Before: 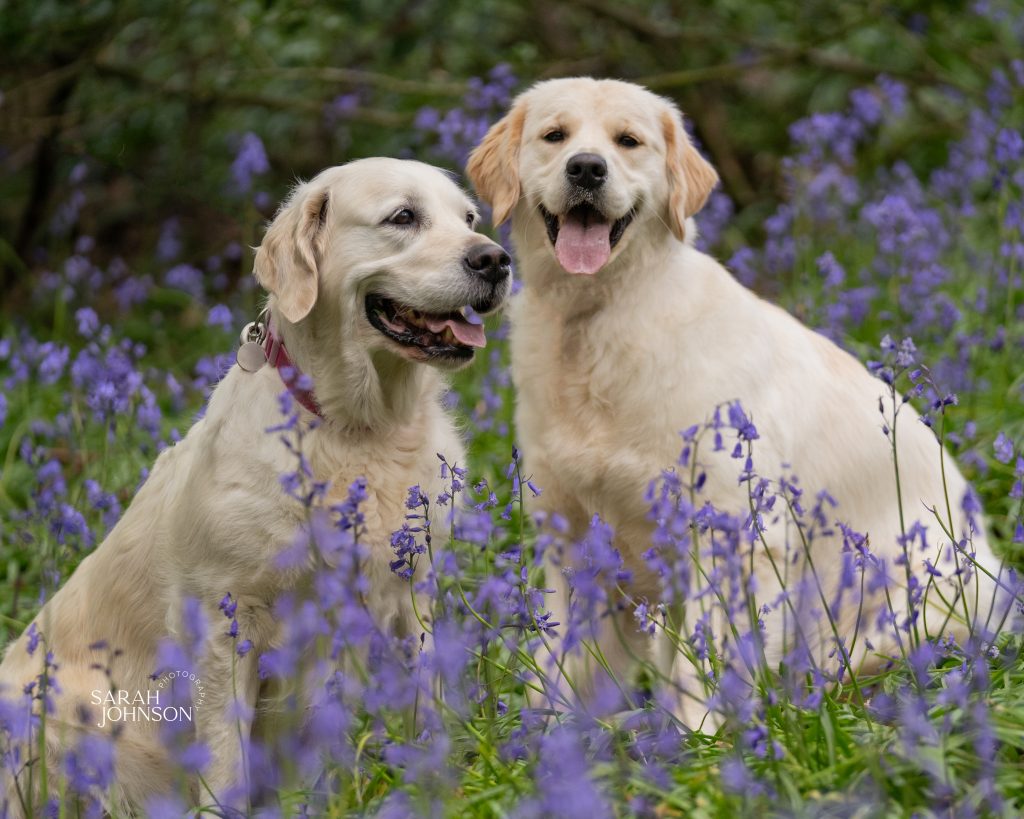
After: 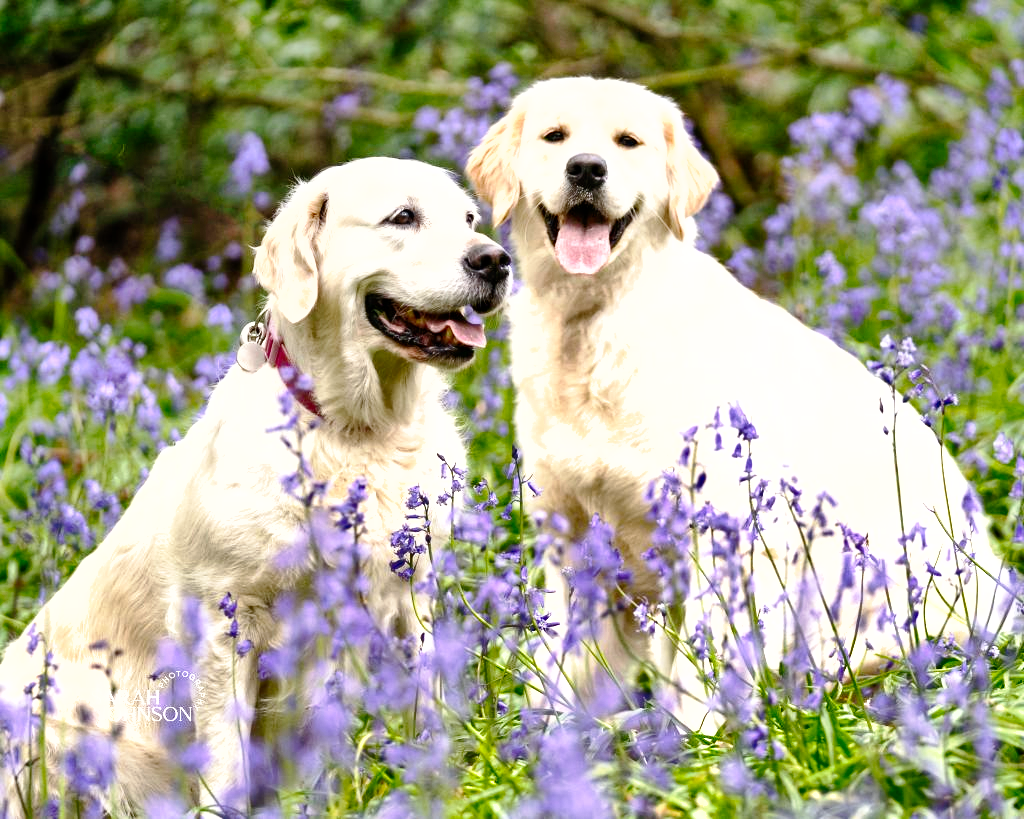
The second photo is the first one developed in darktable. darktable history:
exposure: black level correction 0, exposure 1.5 EV, compensate highlight preservation false
shadows and highlights: radius 108.52, shadows 23.73, highlights -59.32, low approximation 0.01, soften with gaussian
tone curve: curves: ch0 [(0, 0) (0.003, 0) (0.011, 0.001) (0.025, 0.003) (0.044, 0.005) (0.069, 0.012) (0.1, 0.023) (0.136, 0.039) (0.177, 0.088) (0.224, 0.15) (0.277, 0.24) (0.335, 0.337) (0.399, 0.437) (0.468, 0.535) (0.543, 0.629) (0.623, 0.71) (0.709, 0.782) (0.801, 0.856) (0.898, 0.94) (1, 1)], preserve colors none
